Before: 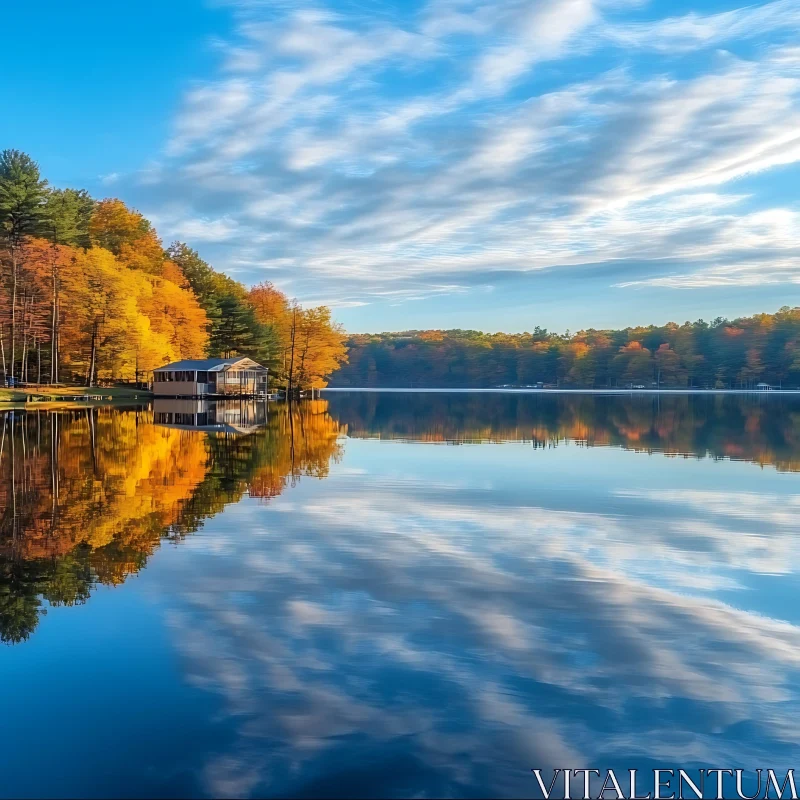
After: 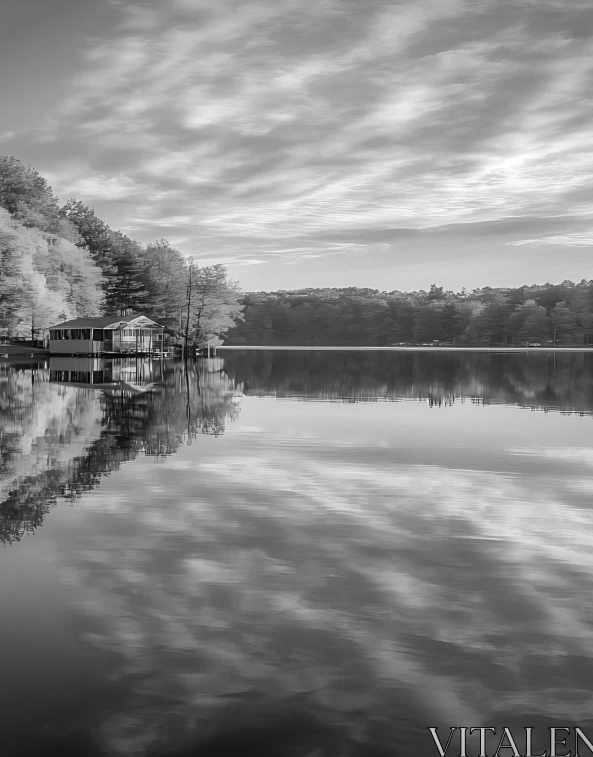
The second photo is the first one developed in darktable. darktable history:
color zones: curves: ch1 [(0, -0.014) (0.143, -0.013) (0.286, -0.013) (0.429, -0.016) (0.571, -0.019) (0.714, -0.015) (0.857, 0.002) (1, -0.014)], mix 30.47%
crop and rotate: left 13.225%, top 5.351%, right 12.527%
vignetting: fall-off start 89.23%, fall-off radius 44.07%, width/height ratio 1.165, unbound false
